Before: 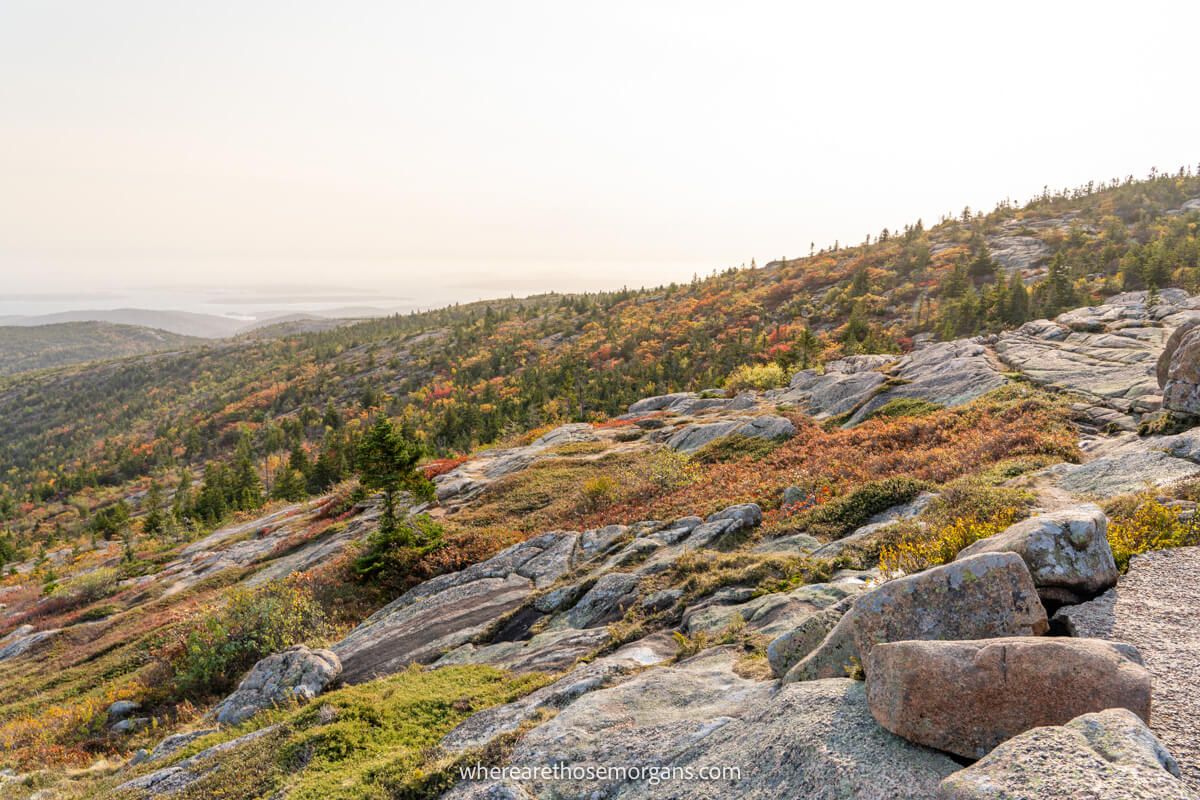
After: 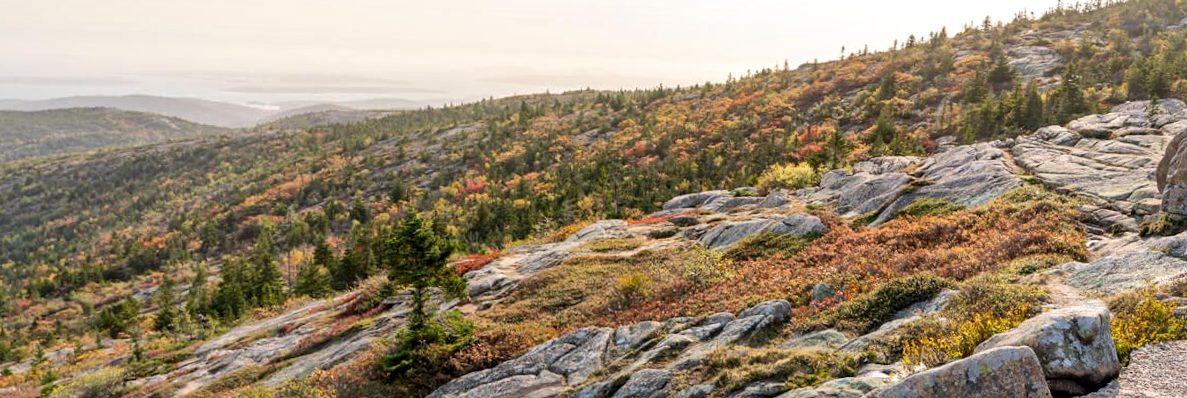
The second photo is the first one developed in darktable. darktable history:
crop and rotate: top 23.043%, bottom 23.437%
rotate and perspective: rotation 0.679°, lens shift (horizontal) 0.136, crop left 0.009, crop right 0.991, crop top 0.078, crop bottom 0.95
local contrast: mode bilateral grid, contrast 20, coarseness 50, detail 140%, midtone range 0.2
